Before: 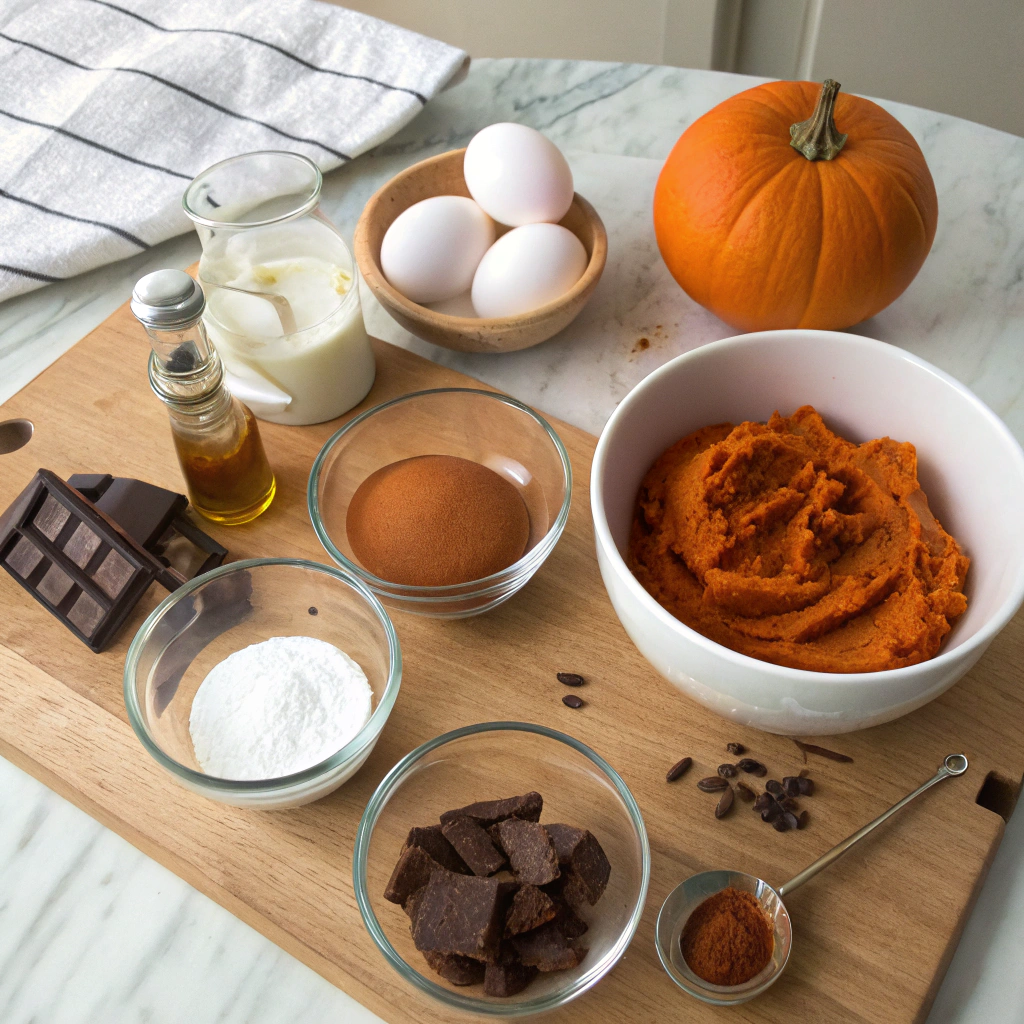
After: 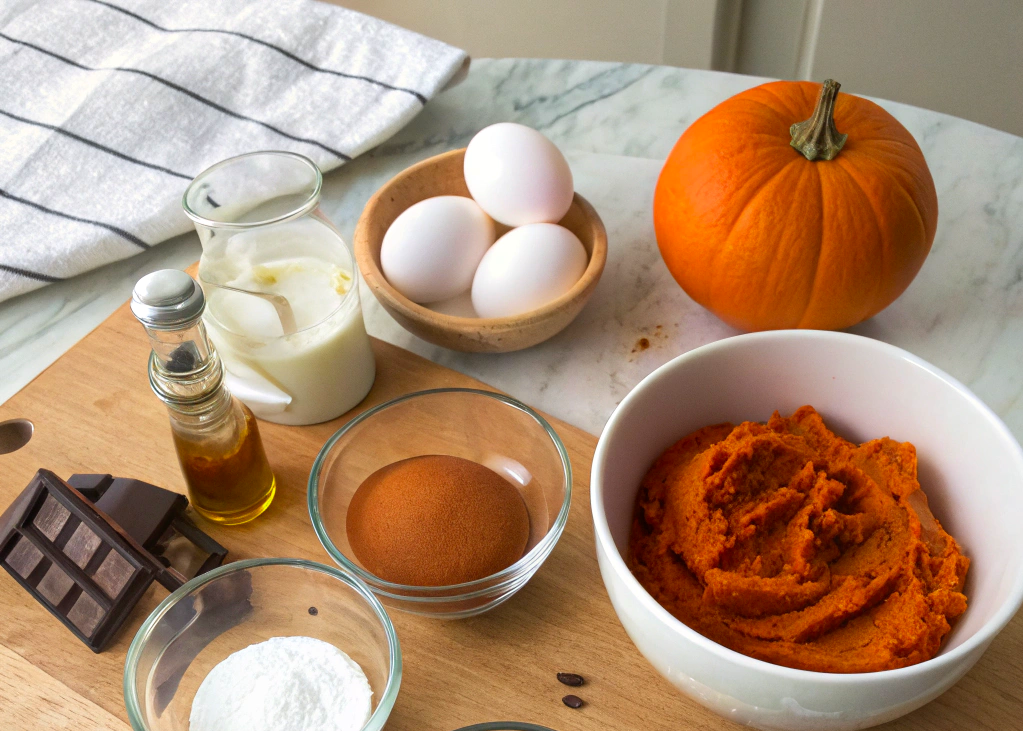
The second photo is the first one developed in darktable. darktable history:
crop: bottom 28.576%
contrast brightness saturation: saturation 0.18
